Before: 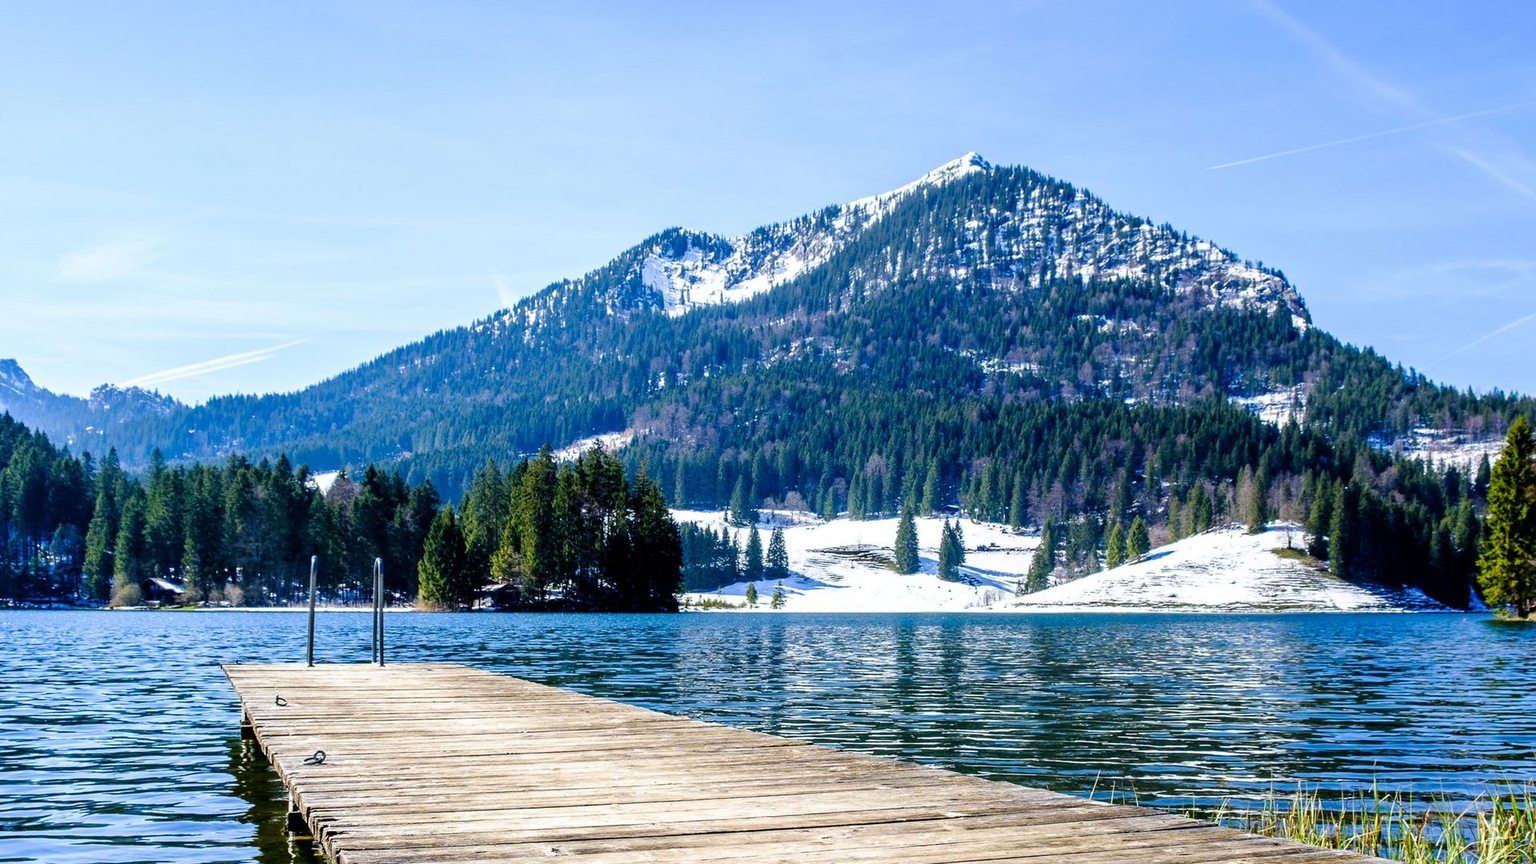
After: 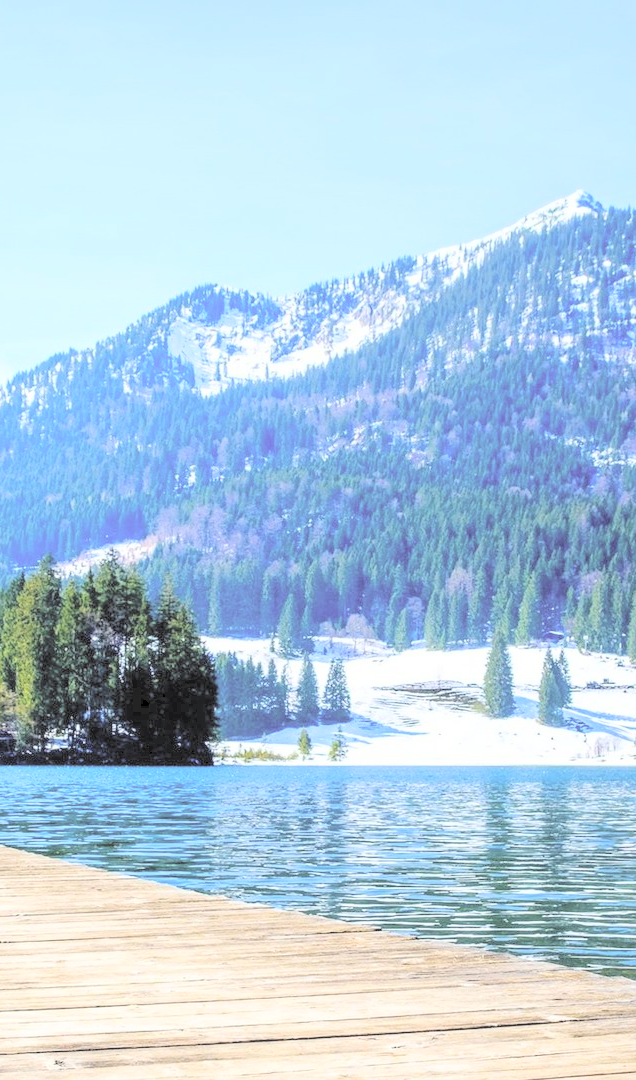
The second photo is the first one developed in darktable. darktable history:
crop: left 33.124%, right 33.748%
contrast brightness saturation: brightness 0.981
